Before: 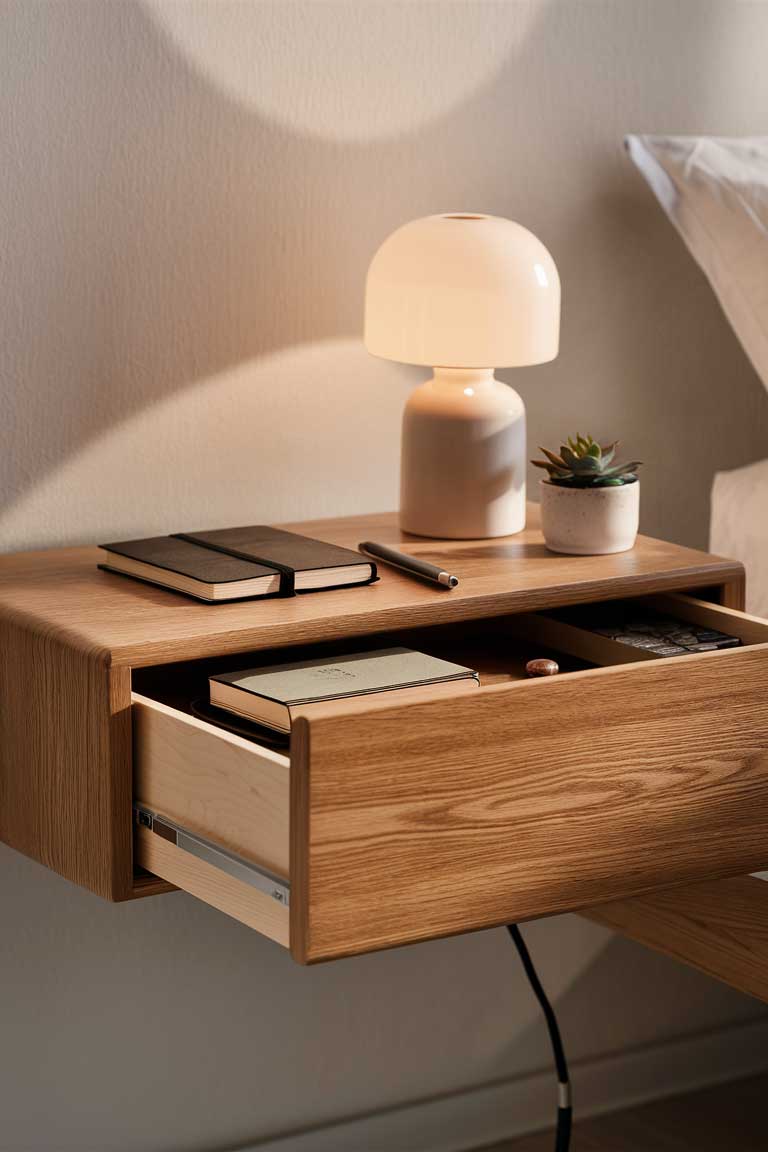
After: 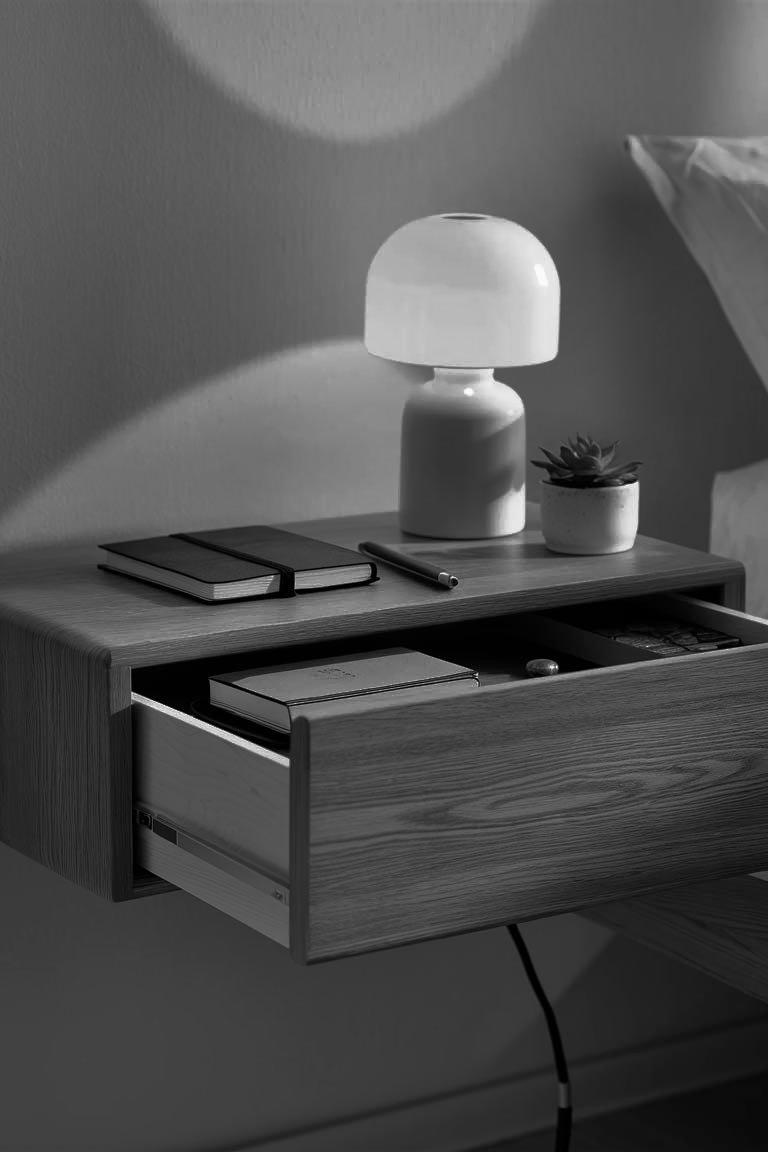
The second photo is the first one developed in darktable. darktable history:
color contrast: green-magenta contrast 0, blue-yellow contrast 0
base curve: curves: ch0 [(0, 0) (0.564, 0.291) (0.802, 0.731) (1, 1)]
denoise (profiled): patch size 2, preserve shadows 1.02, bias correction -0.395, scattering 0.3, a [0, 0, 0], y [[0.5 ×7] ×4, [0.5, 0.666, 0.339, 0.674, 0.384, 0.5, 0.5], [0.5 ×7]]
